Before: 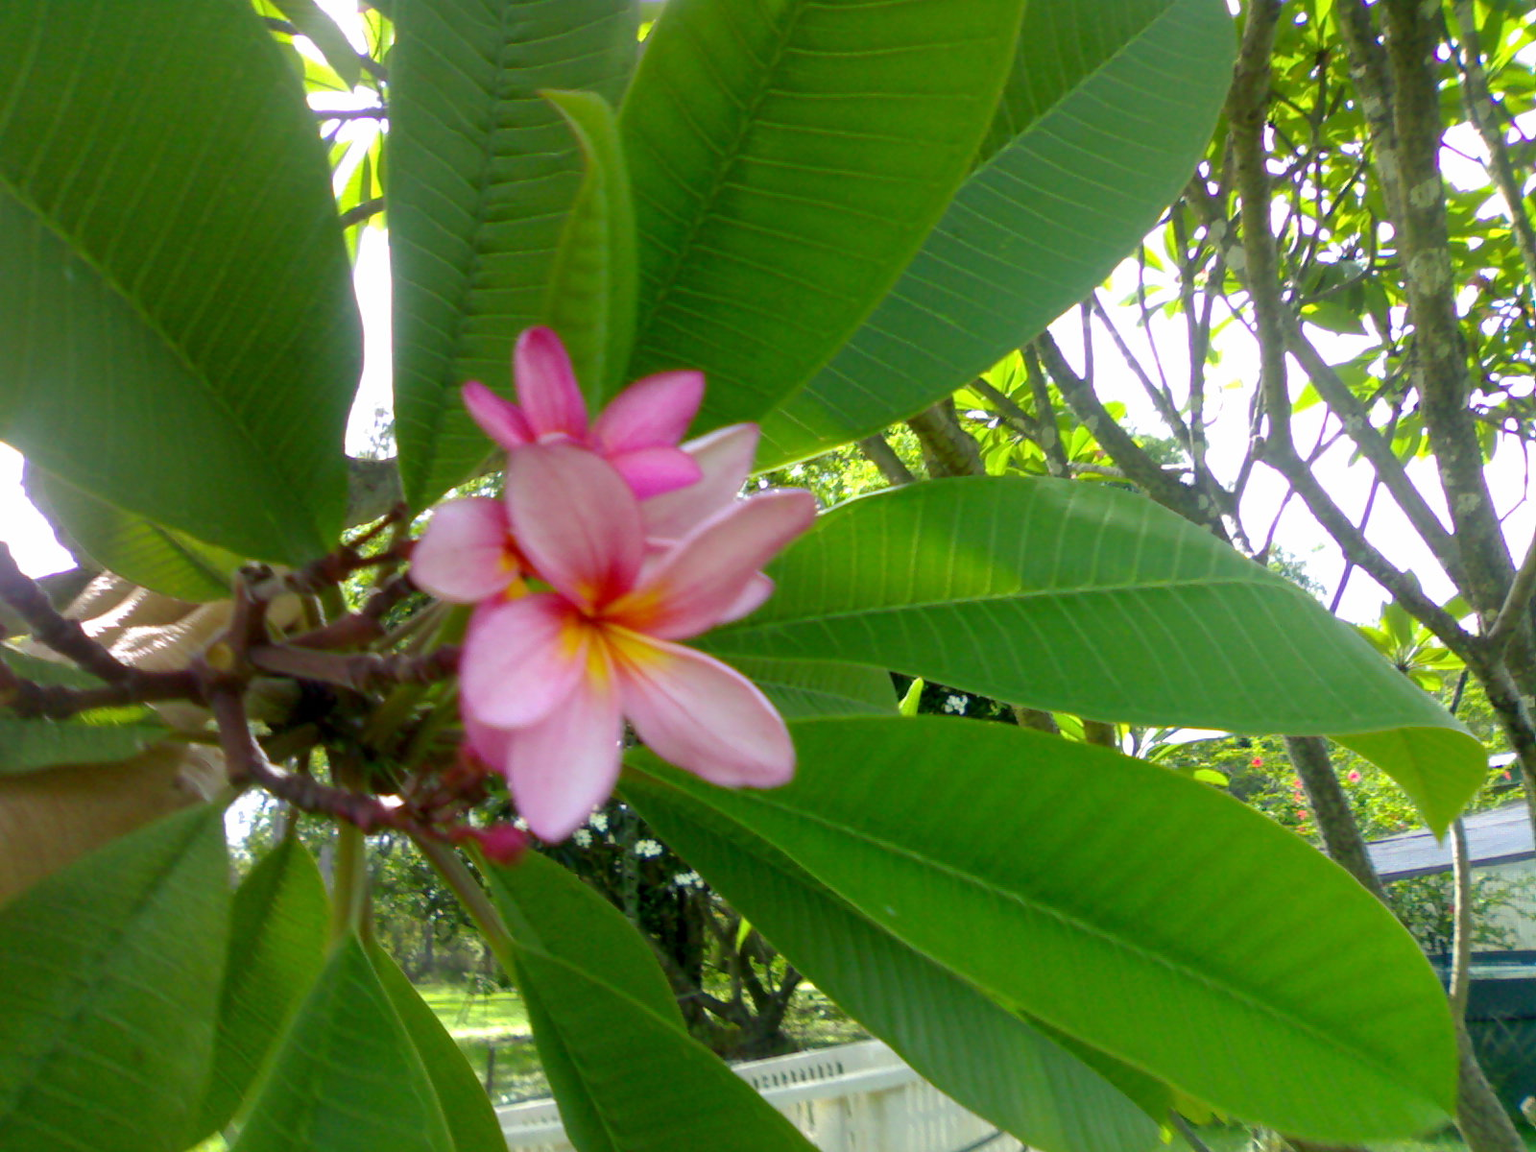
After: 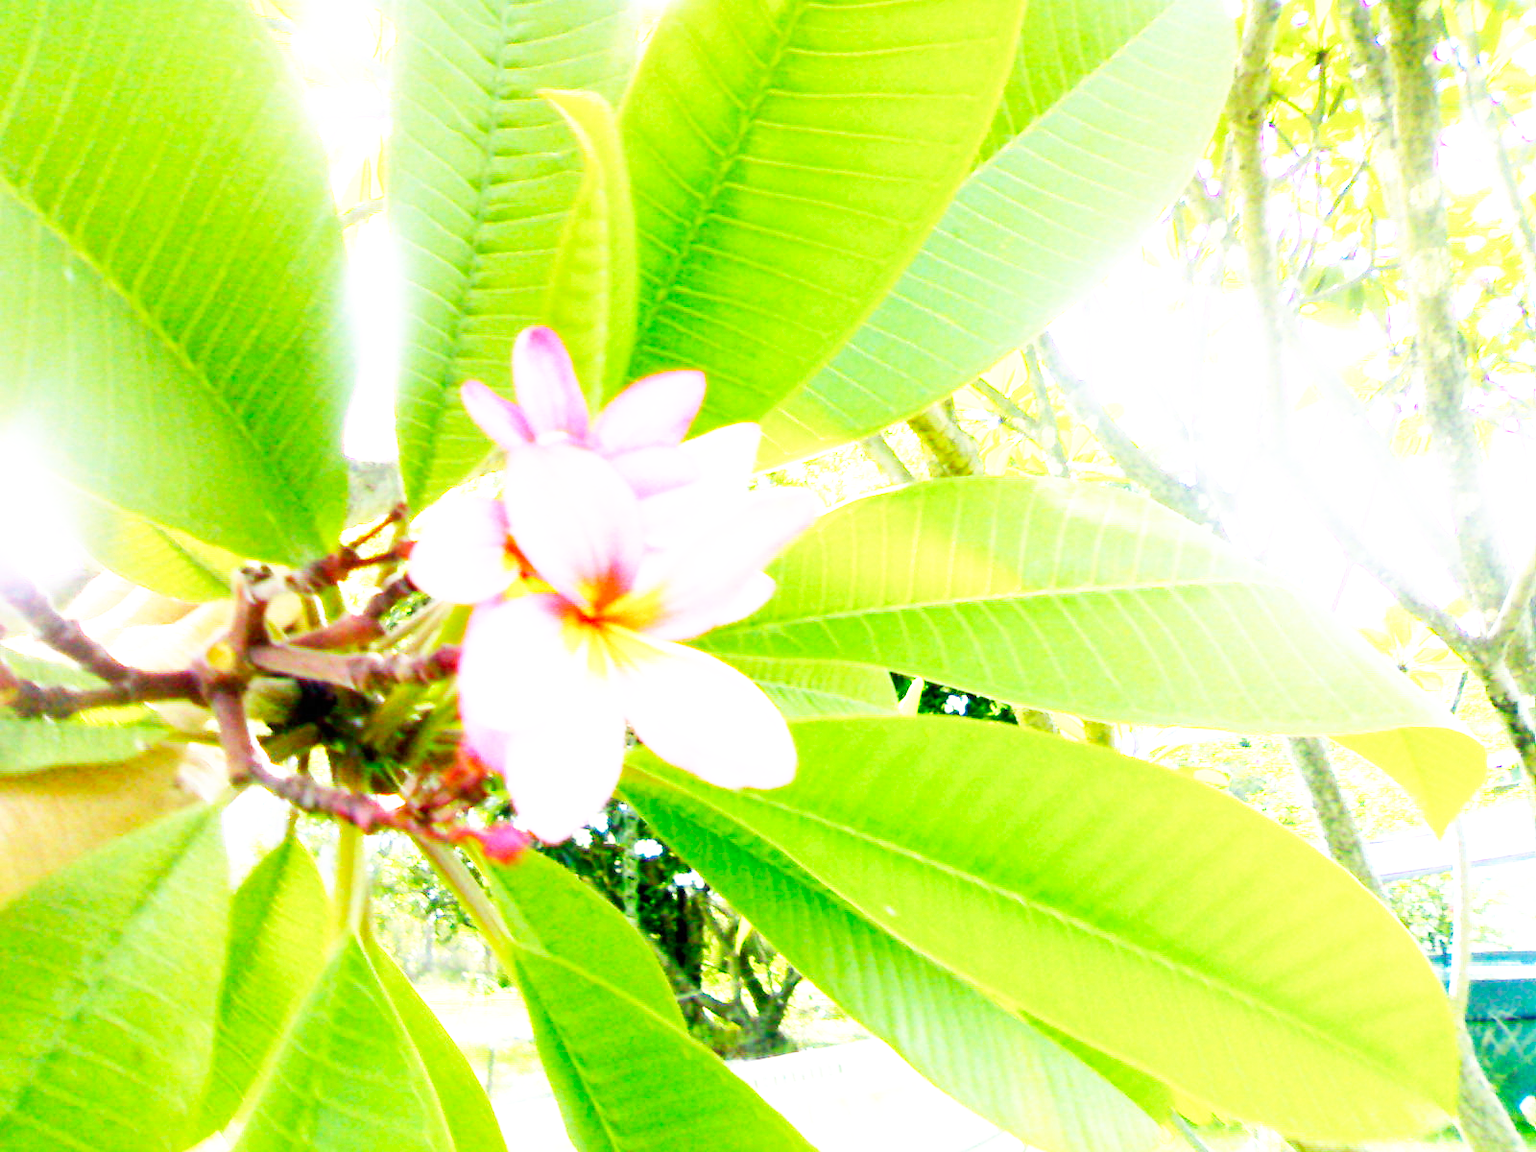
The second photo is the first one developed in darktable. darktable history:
base curve: curves: ch0 [(0, 0) (0.007, 0.004) (0.027, 0.03) (0.046, 0.07) (0.207, 0.54) (0.442, 0.872) (0.673, 0.972) (1, 1)], preserve colors none
exposure: exposure 2 EV, compensate highlight preservation false
